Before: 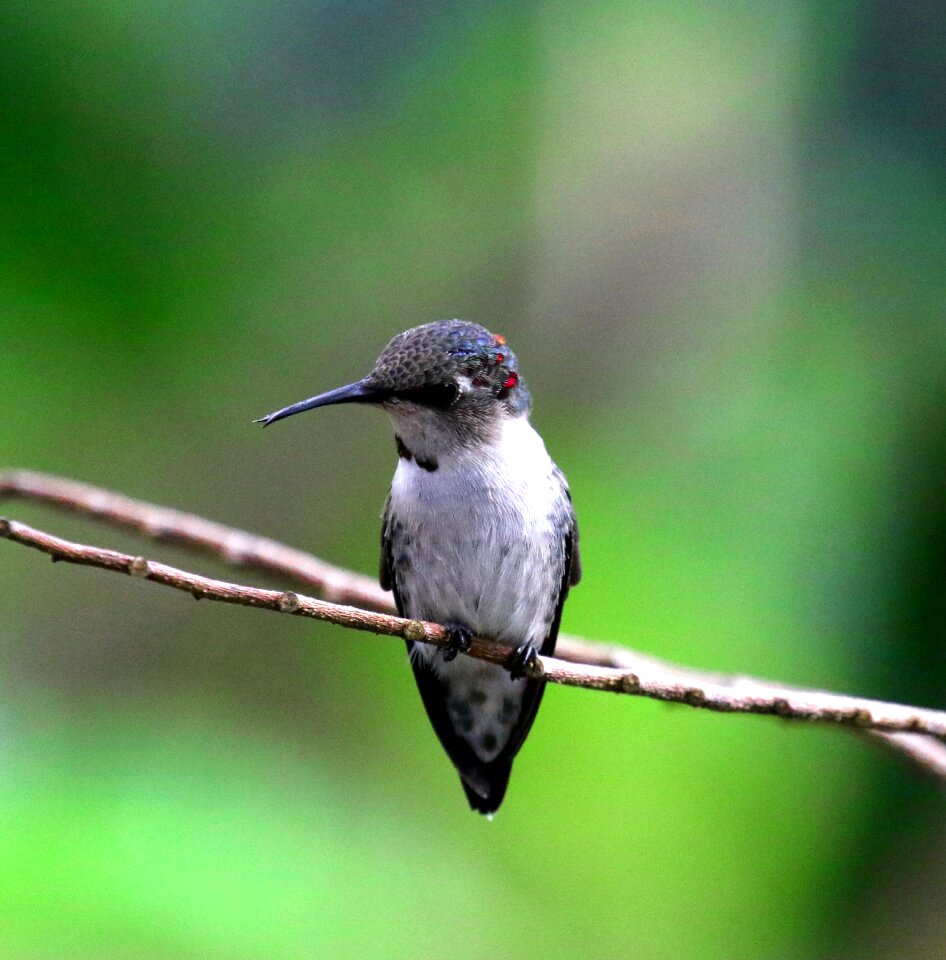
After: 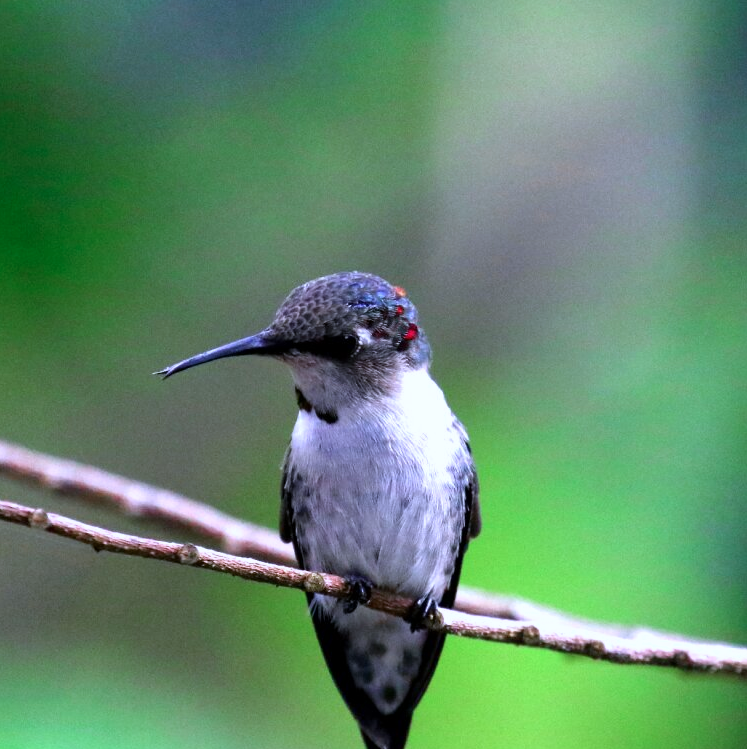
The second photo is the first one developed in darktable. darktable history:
crop and rotate: left 10.666%, top 5.059%, right 10.356%, bottom 16.824%
color calibration: illuminant custom, x 0.373, y 0.389, temperature 4267 K
